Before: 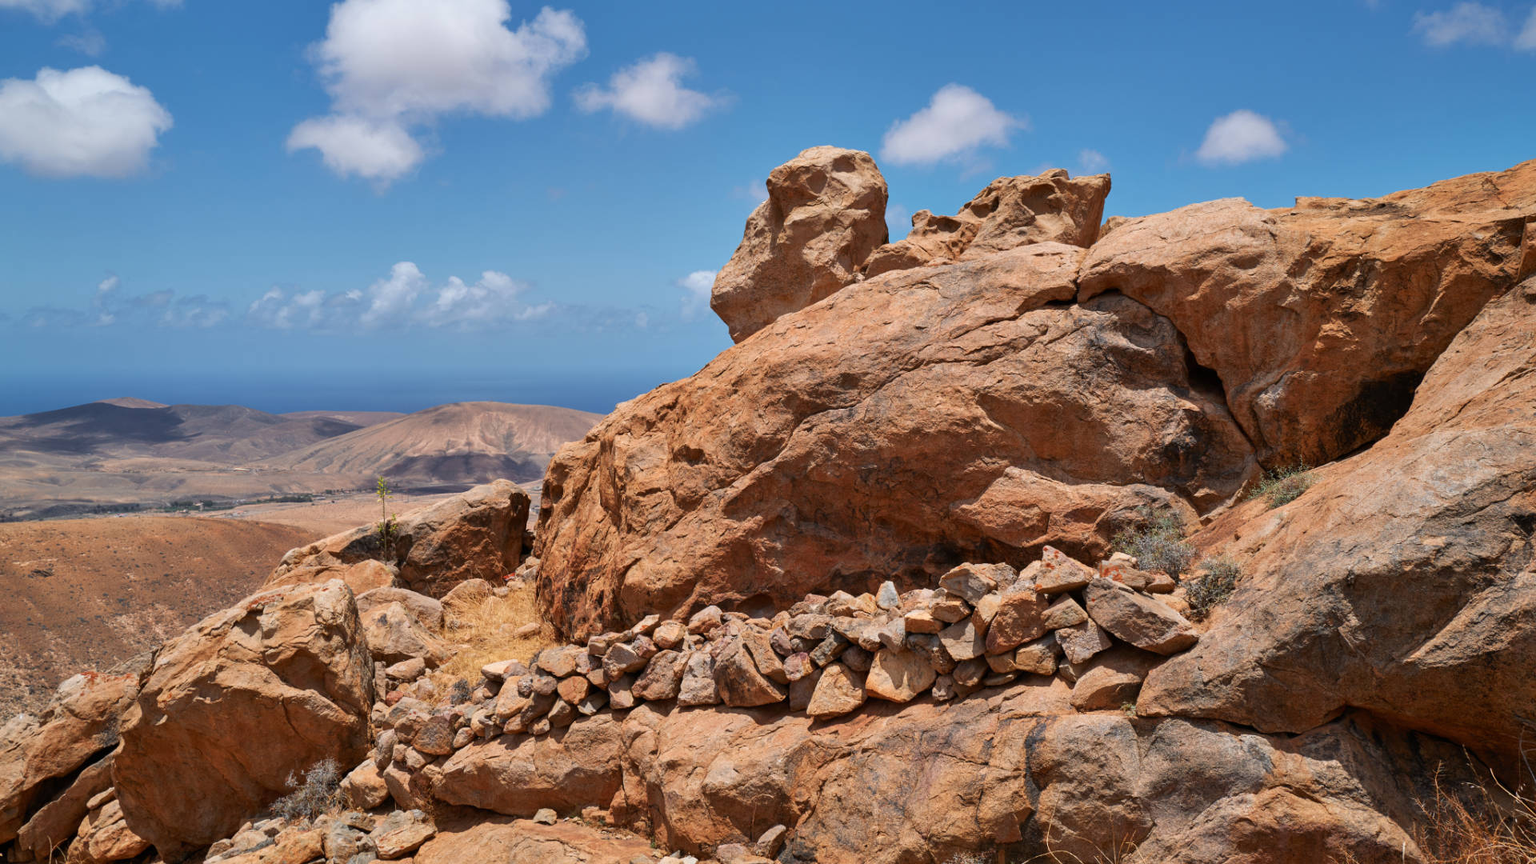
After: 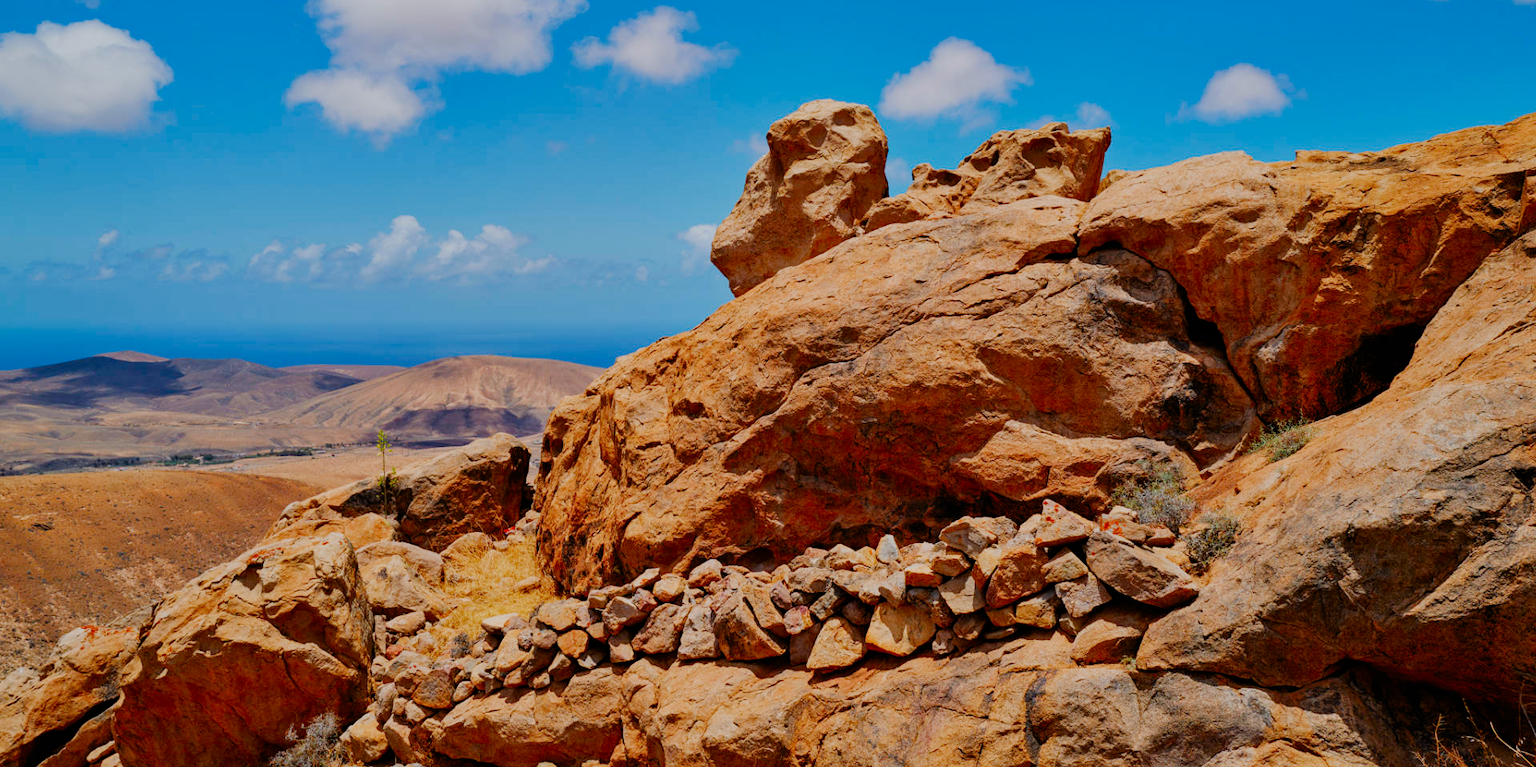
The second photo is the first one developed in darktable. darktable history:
haze removal: compatibility mode true, adaptive false
filmic rgb: black relative exposure -7.16 EV, white relative exposure 5.35 EV, hardness 3.03, add noise in highlights 0, preserve chrominance no, color science v4 (2020)
crop and rotate: top 5.468%, bottom 5.653%
contrast brightness saturation: saturation 0.496
